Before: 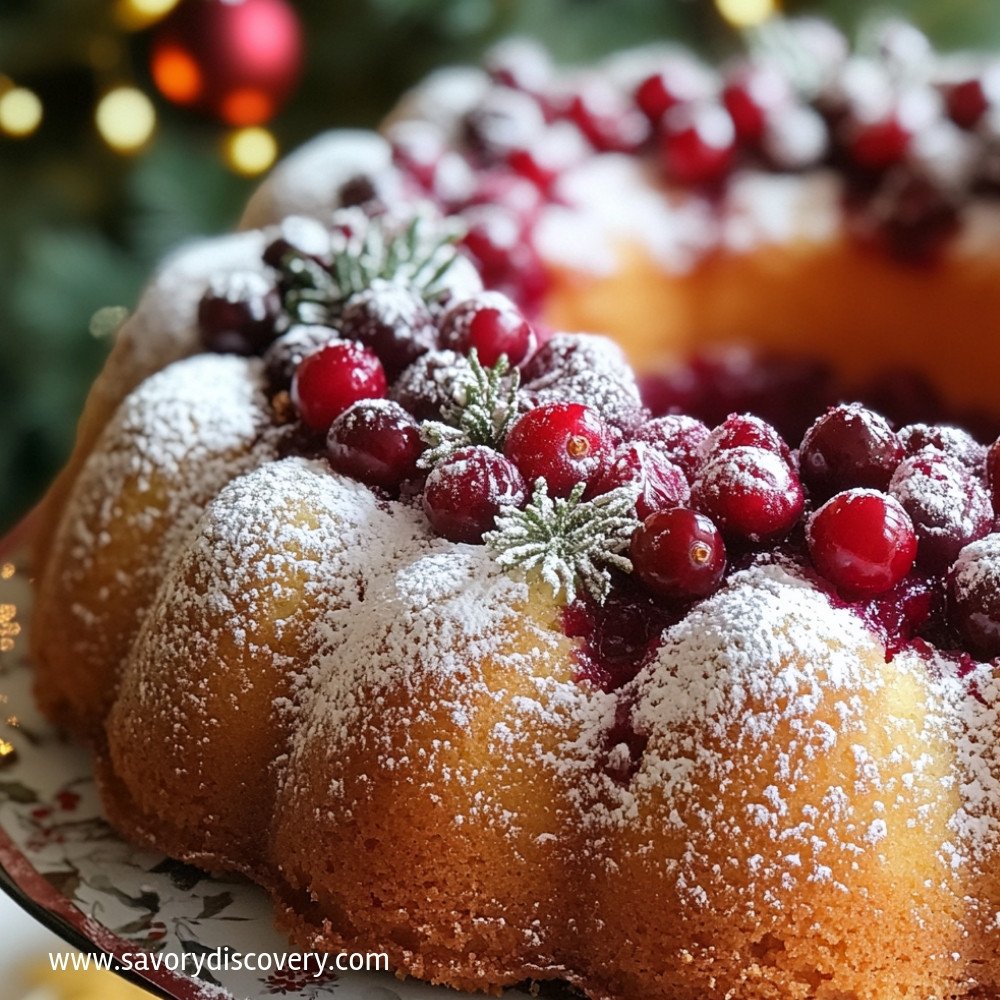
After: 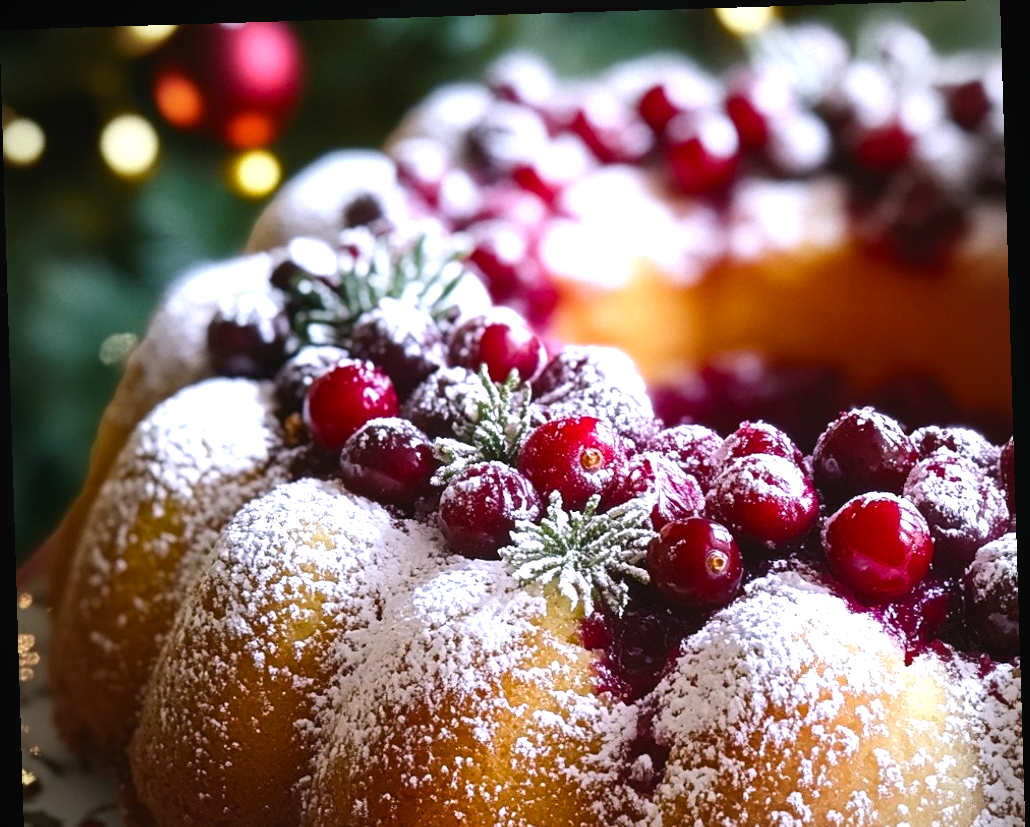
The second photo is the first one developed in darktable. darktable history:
exposure: exposure 0.161 EV, compensate highlight preservation false
white balance: red 0.926, green 1.003, blue 1.133
shadows and highlights: shadows -23.08, highlights 46.15, soften with gaussian
vignetting: fall-off start 79.88%
rotate and perspective: rotation -1.75°, automatic cropping off
crop: bottom 19.644%
color balance rgb: shadows lift › chroma 1%, shadows lift › hue 217.2°, power › hue 310.8°, highlights gain › chroma 1%, highlights gain › hue 54°, global offset › luminance 0.5%, global offset › hue 171.6°, perceptual saturation grading › global saturation 14.09%, perceptual saturation grading › highlights -25%, perceptual saturation grading › shadows 30%, perceptual brilliance grading › highlights 13.42%, perceptual brilliance grading › mid-tones 8.05%, perceptual brilliance grading › shadows -17.45%, global vibrance 25%
color correction: highlights a* 5.81, highlights b* 4.84
